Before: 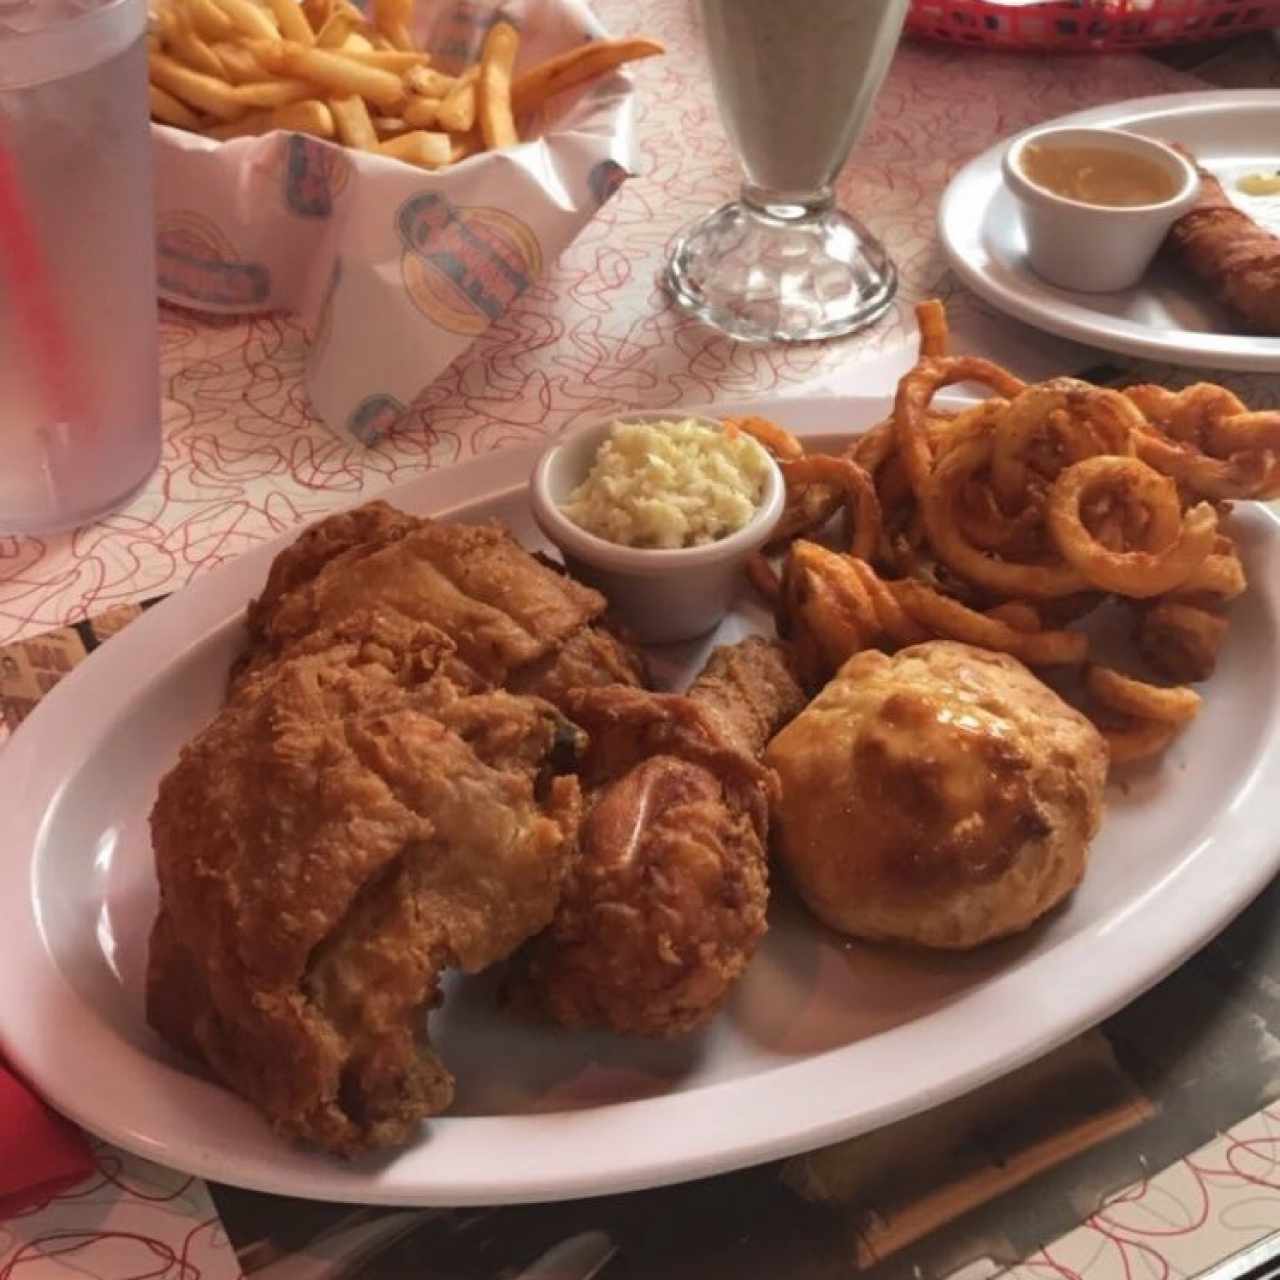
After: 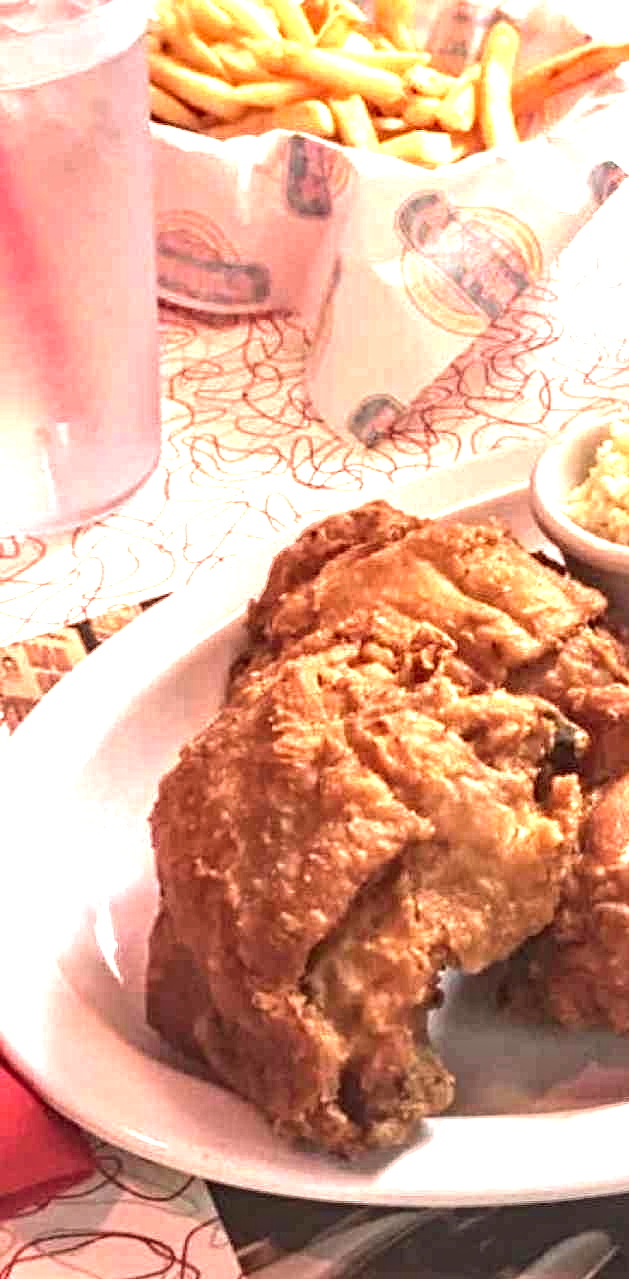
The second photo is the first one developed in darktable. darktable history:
exposure: black level correction 0, exposure 2.138 EV, compensate exposure bias true, compensate highlight preservation false
crop and rotate: left 0%, top 0%, right 50.845%
contrast equalizer: octaves 7, y [[0.5, 0.542, 0.583, 0.625, 0.667, 0.708], [0.5 ×6], [0.5 ×6], [0 ×6], [0 ×6]]
graduated density: rotation -180°, offset 24.95
